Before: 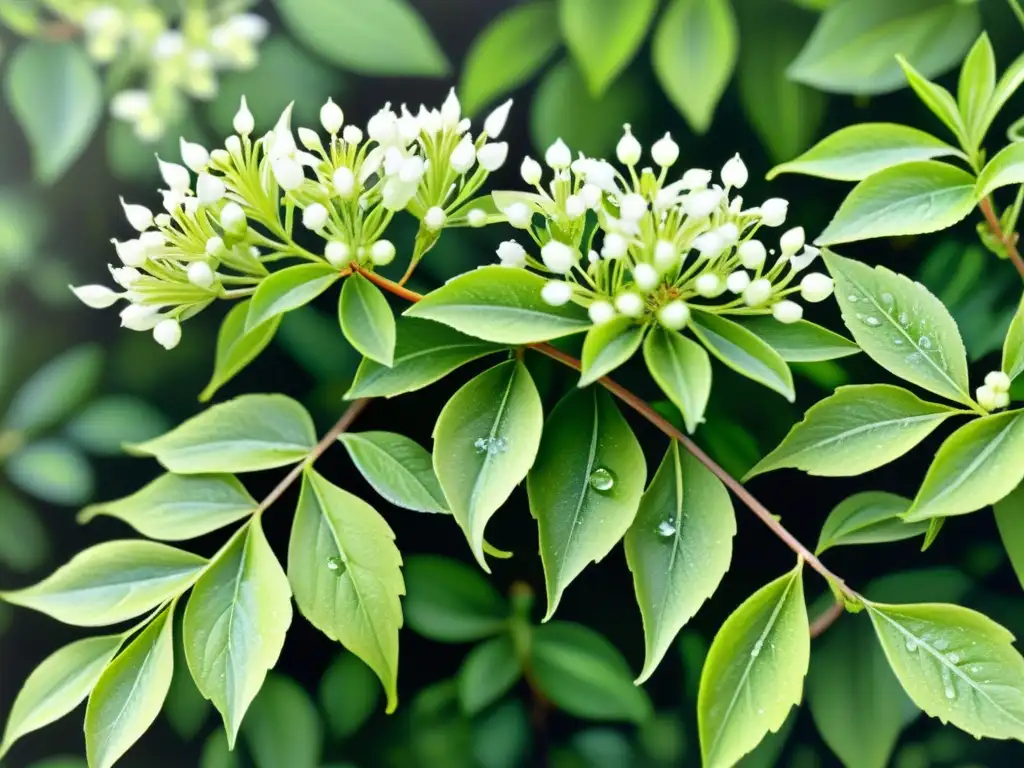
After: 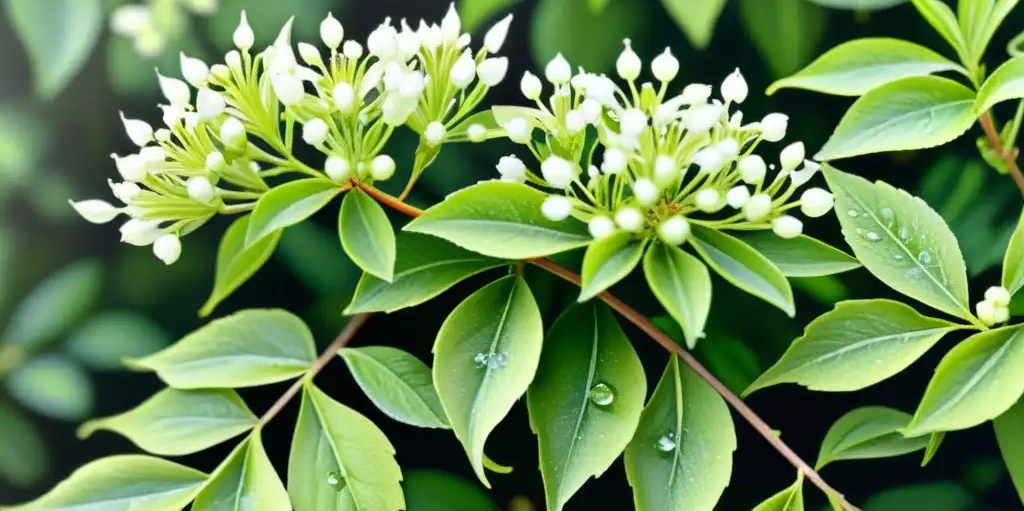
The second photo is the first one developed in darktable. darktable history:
crop: top 11.175%, bottom 22.211%
color zones: curves: ch0 [(0.068, 0.464) (0.25, 0.5) (0.48, 0.508) (0.75, 0.536) (0.886, 0.476) (0.967, 0.456)]; ch1 [(0.066, 0.456) (0.25, 0.5) (0.616, 0.508) (0.746, 0.56) (0.934, 0.444)]
